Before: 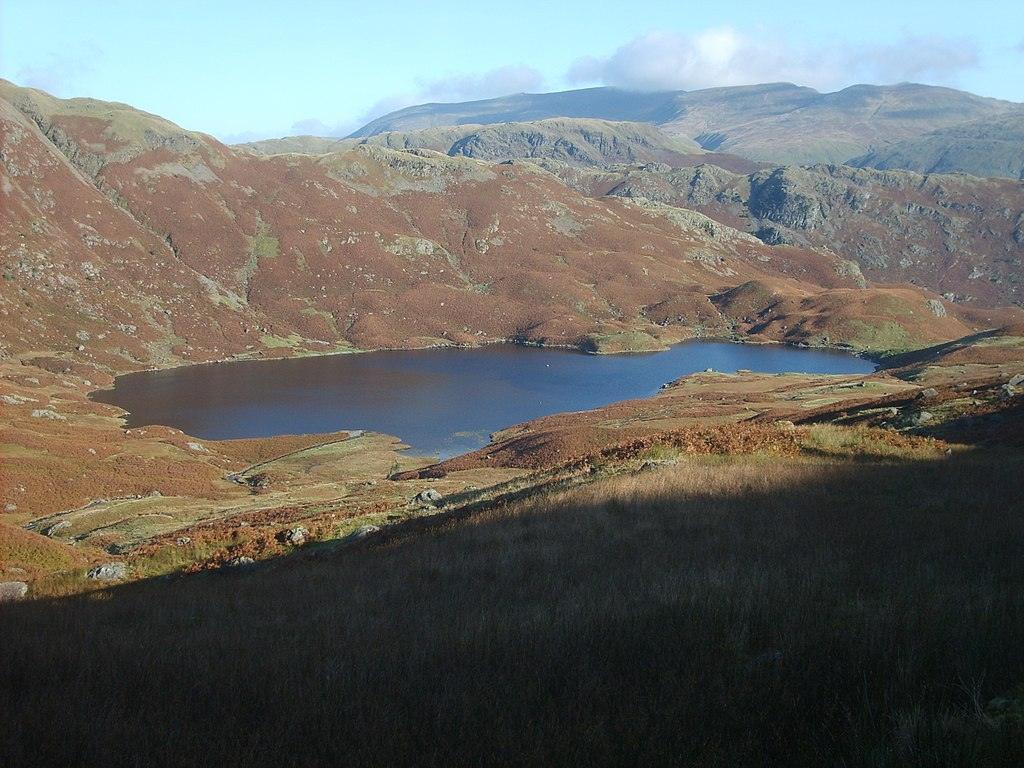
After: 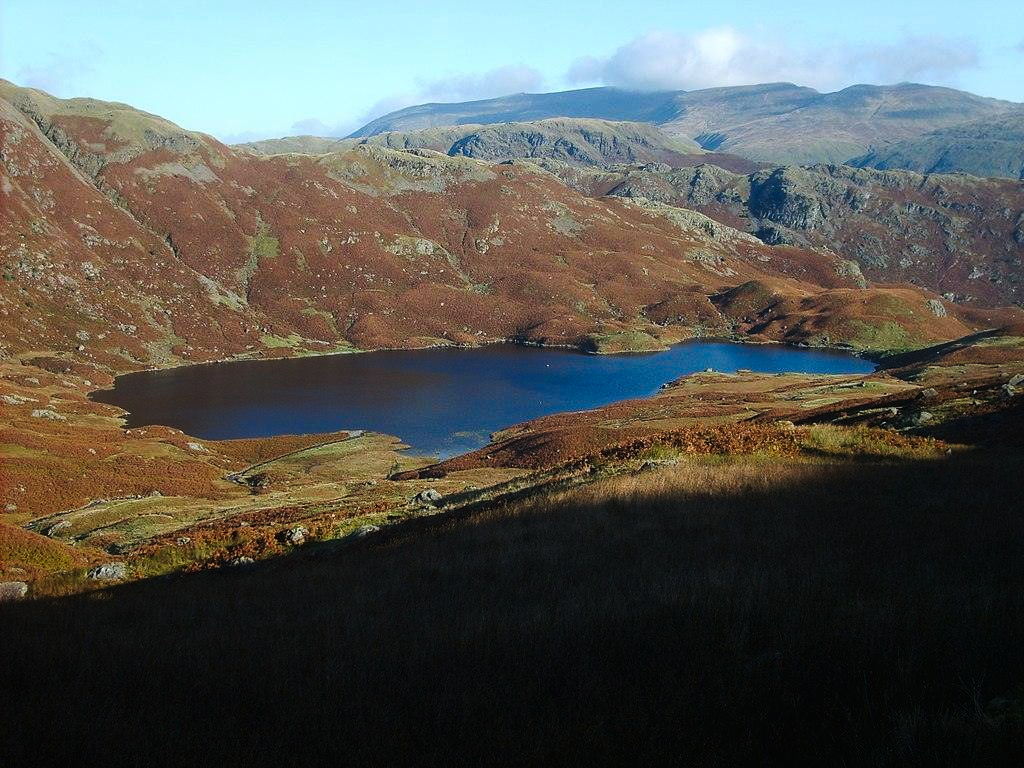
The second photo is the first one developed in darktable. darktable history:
tone curve: curves: ch0 [(0, 0) (0.003, 0.006) (0.011, 0.007) (0.025, 0.01) (0.044, 0.015) (0.069, 0.023) (0.1, 0.031) (0.136, 0.045) (0.177, 0.066) (0.224, 0.098) (0.277, 0.139) (0.335, 0.194) (0.399, 0.254) (0.468, 0.346) (0.543, 0.45) (0.623, 0.56) (0.709, 0.667) (0.801, 0.78) (0.898, 0.891) (1, 1)], preserve colors none
